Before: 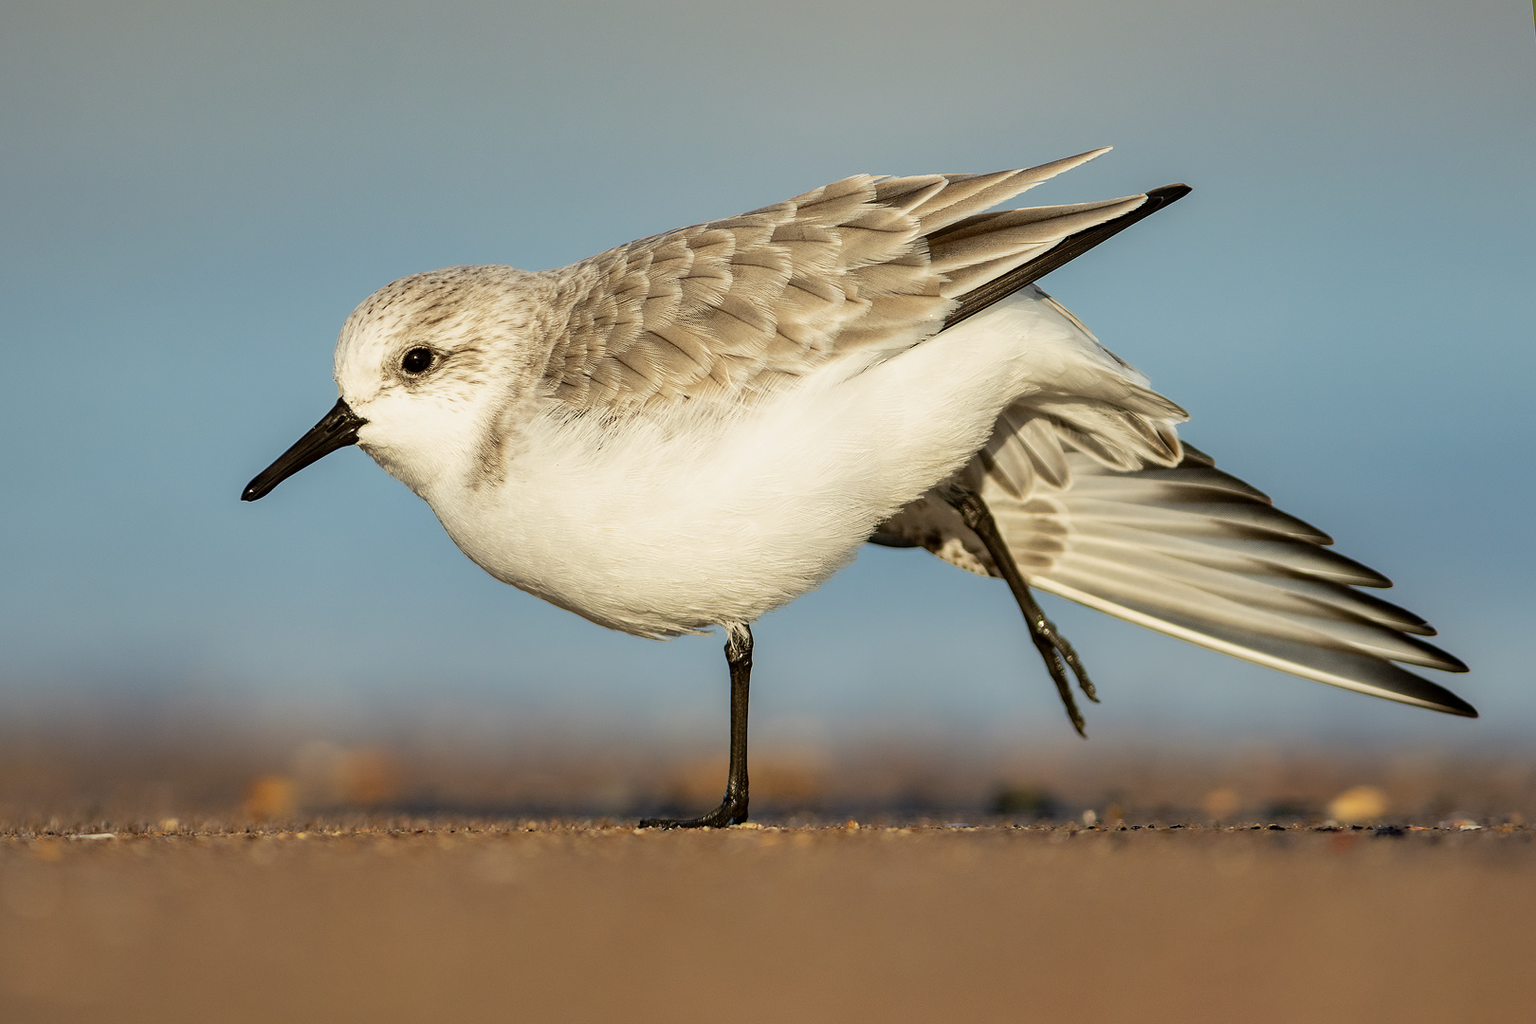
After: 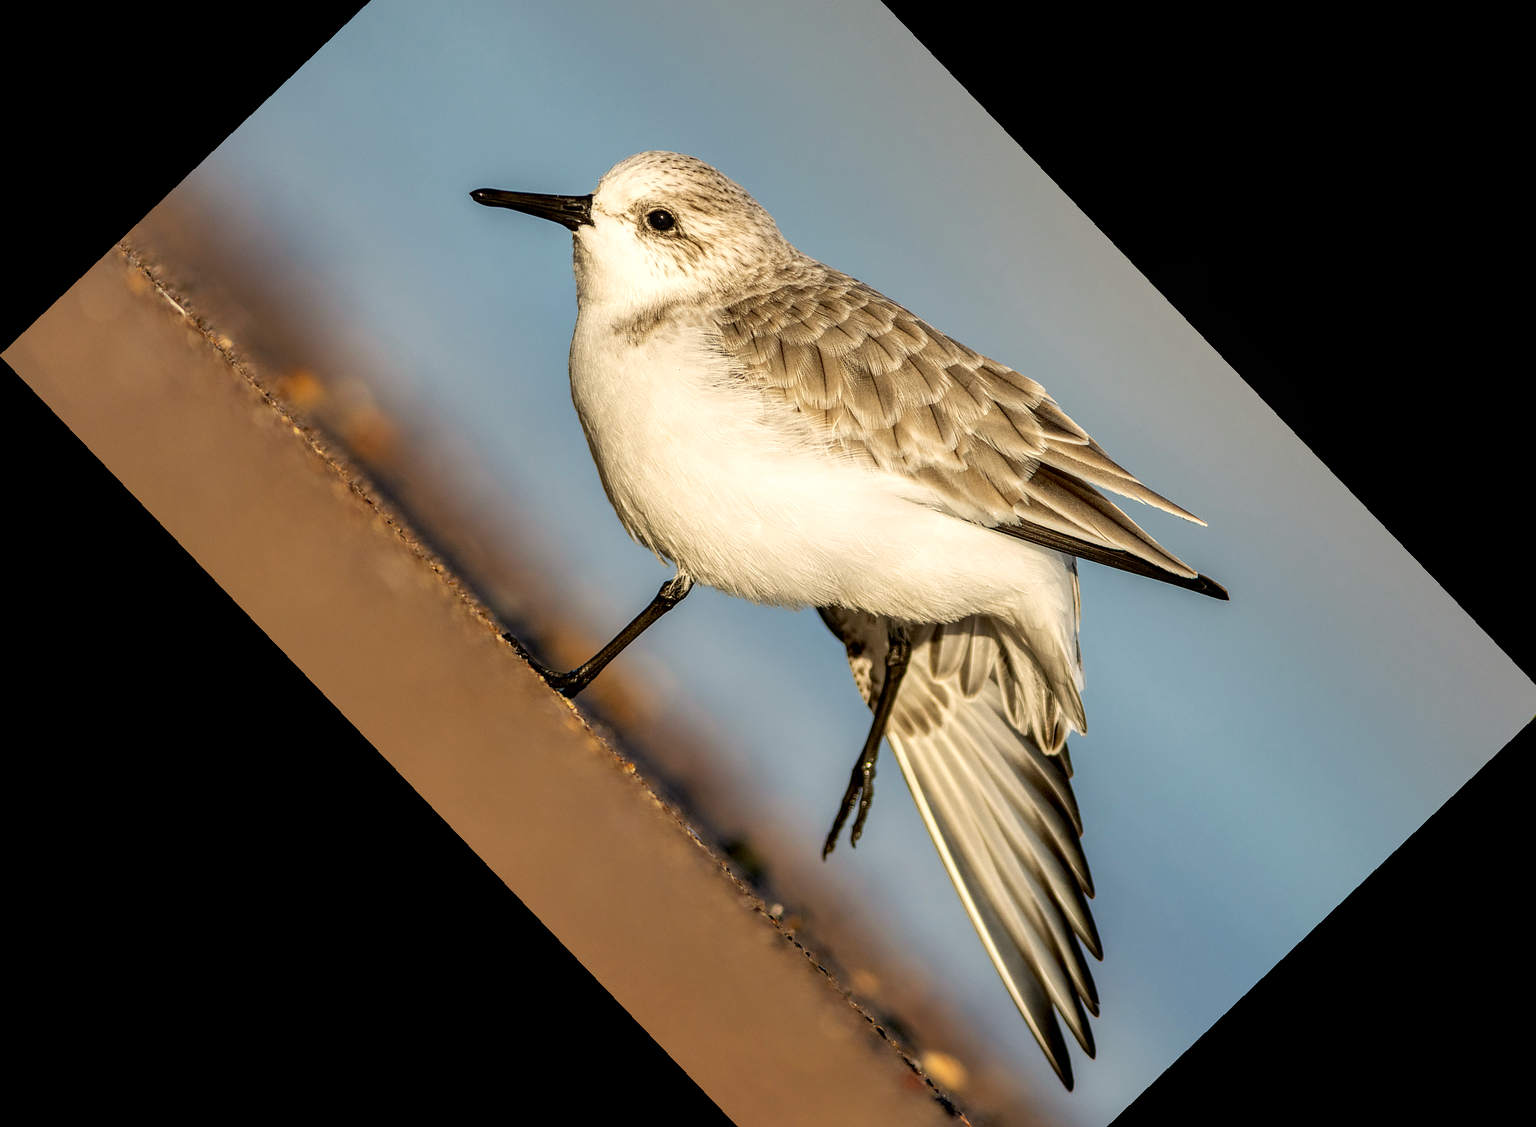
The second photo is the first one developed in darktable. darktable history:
color correction: highlights a* 3.22, highlights b* 1.93, saturation 1.19
local contrast: highlights 59%, detail 145%
crop and rotate: angle -46.26°, top 16.234%, right 0.912%, bottom 11.704%
